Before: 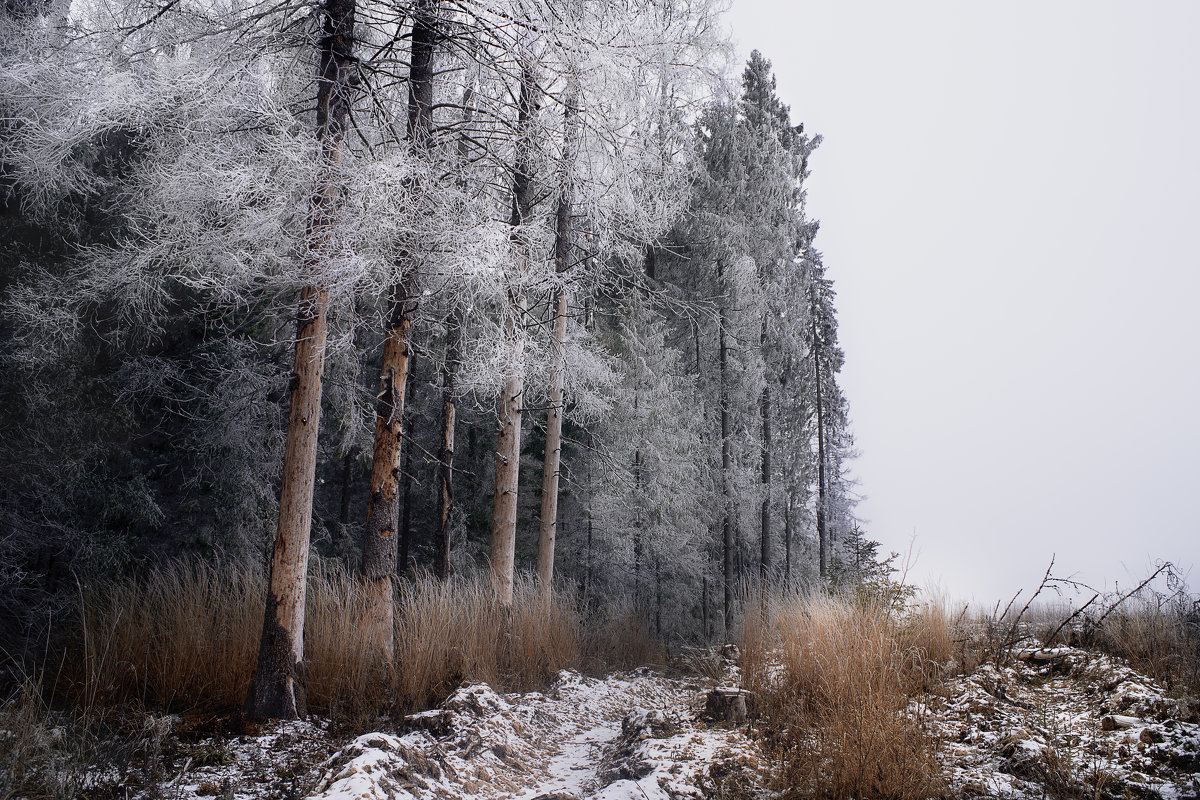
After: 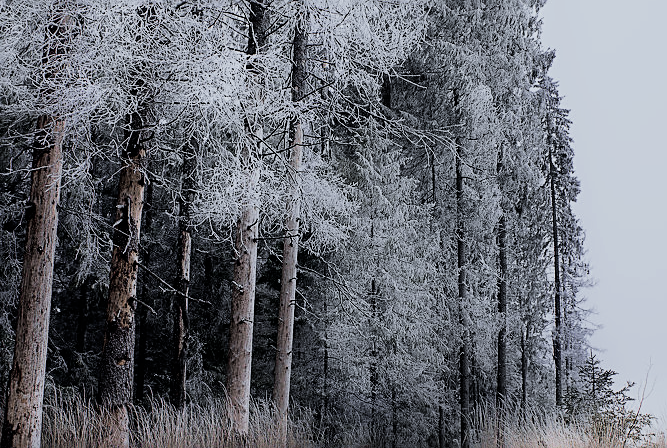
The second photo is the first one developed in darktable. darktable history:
color balance rgb: linear chroma grading › global chroma 8.916%, perceptual saturation grading › global saturation 30.189%, global vibrance 9.661%
crop and rotate: left 22.035%, top 21.595%, right 22.317%, bottom 22.391%
color calibration: illuminant custom, x 0.368, y 0.373, temperature 4332.6 K
color zones: curves: ch0 [(0, 0.6) (0.129, 0.585) (0.193, 0.596) (0.429, 0.5) (0.571, 0.5) (0.714, 0.5) (0.857, 0.5) (1, 0.6)]; ch1 [(0, 0.453) (0.112, 0.245) (0.213, 0.252) (0.429, 0.233) (0.571, 0.231) (0.683, 0.242) (0.857, 0.296) (1, 0.453)]
filmic rgb: black relative exposure -7.49 EV, white relative exposure 5 EV, hardness 3.32, contrast 1.296
sharpen: on, module defaults
